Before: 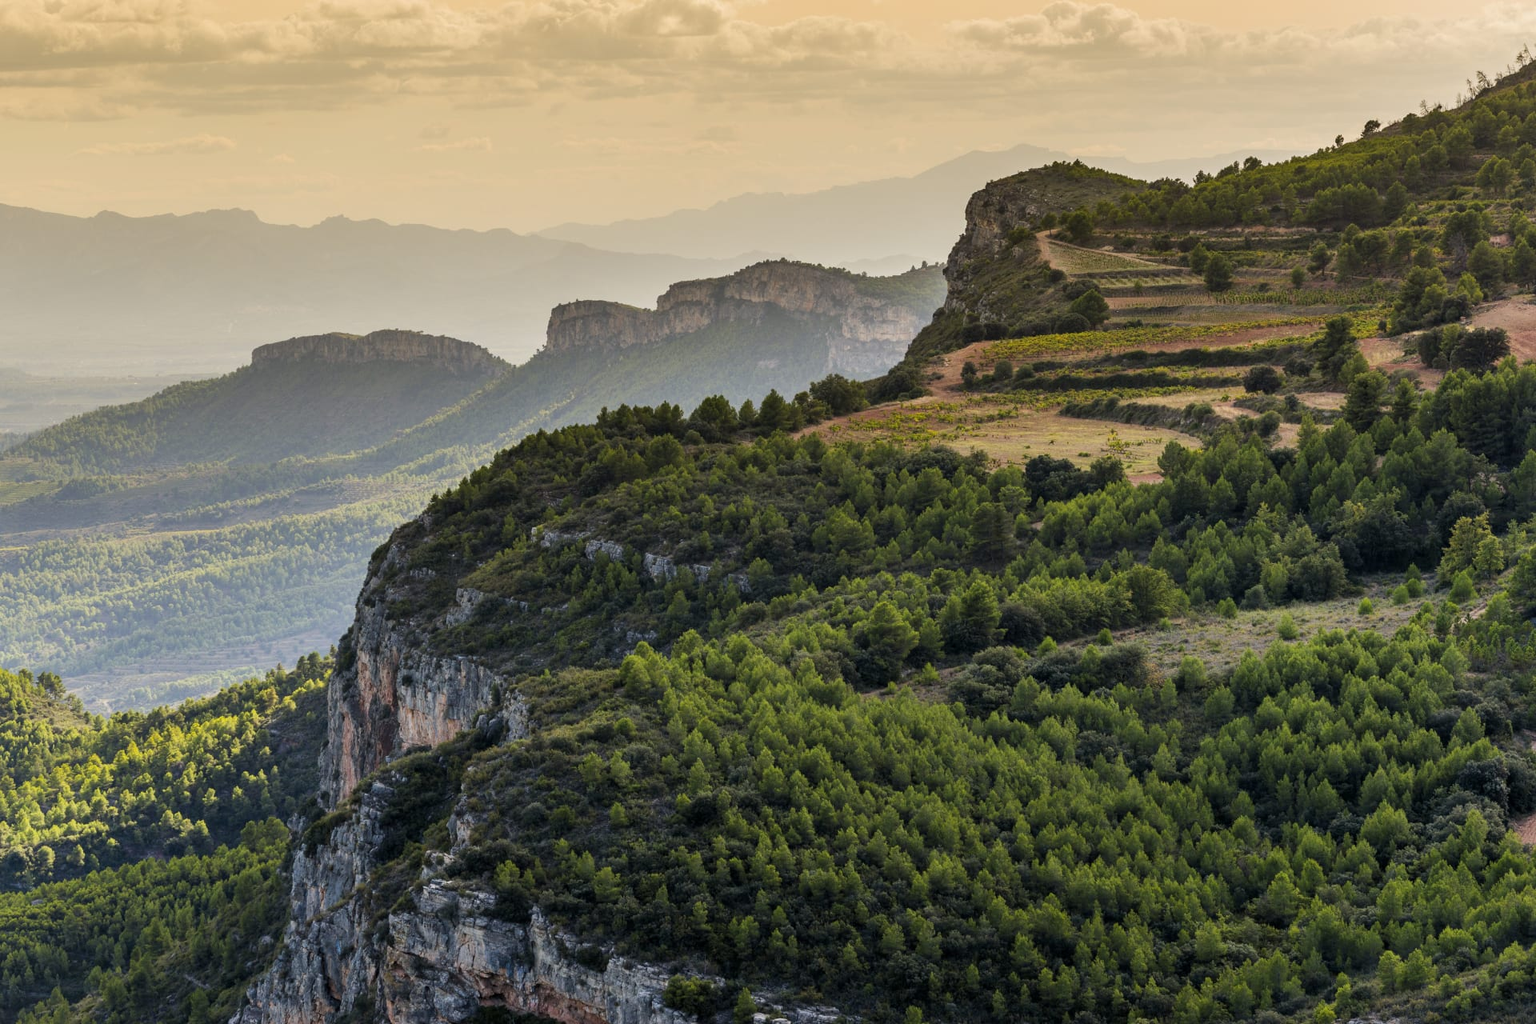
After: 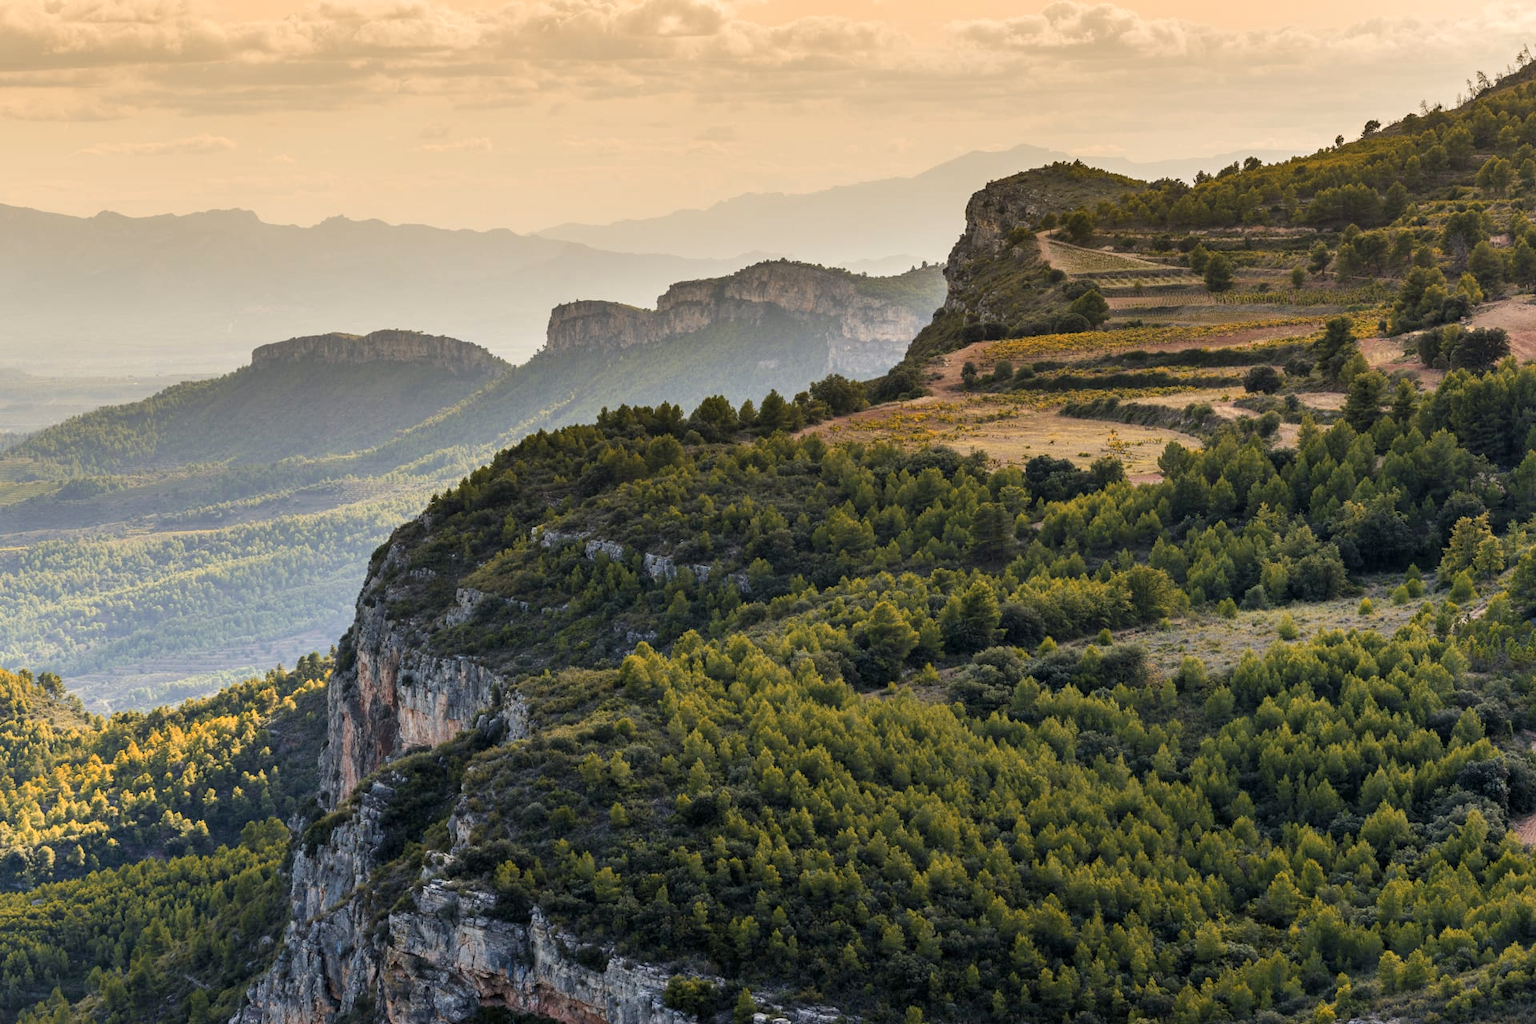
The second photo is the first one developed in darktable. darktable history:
color zones: curves: ch2 [(0, 0.5) (0.143, 0.5) (0.286, 0.416) (0.429, 0.5) (0.571, 0.5) (0.714, 0.5) (0.857, 0.5) (1, 0.5)]
exposure: exposure 0.207 EV, compensate highlight preservation false
